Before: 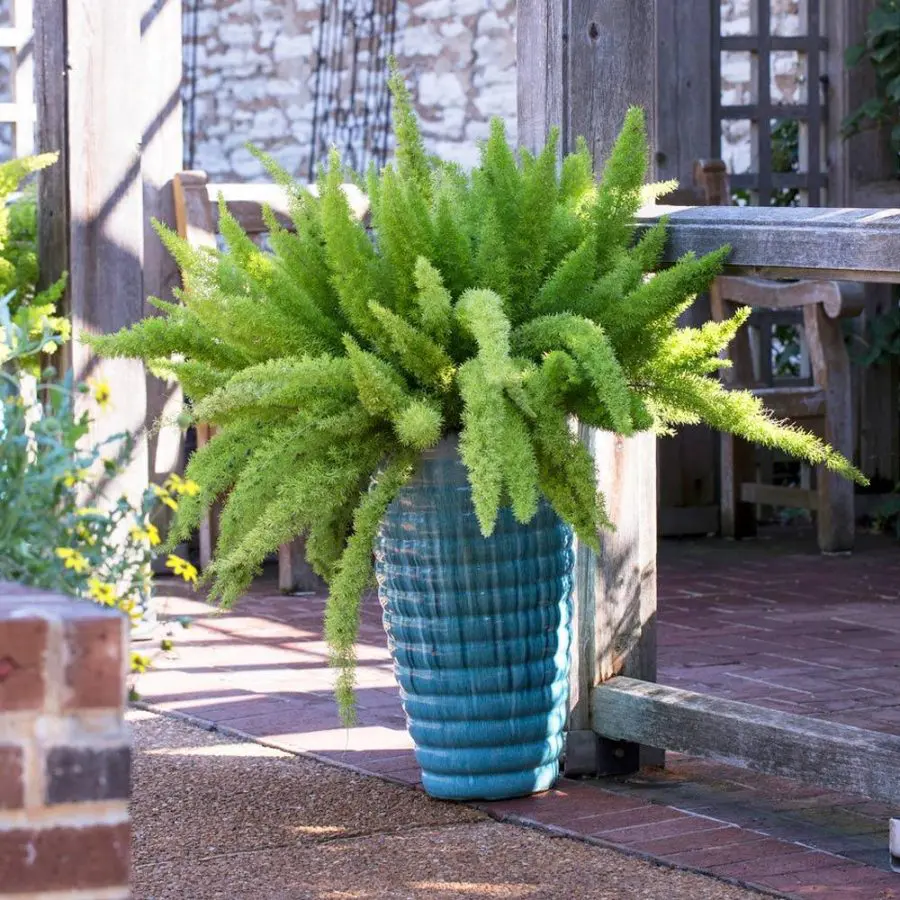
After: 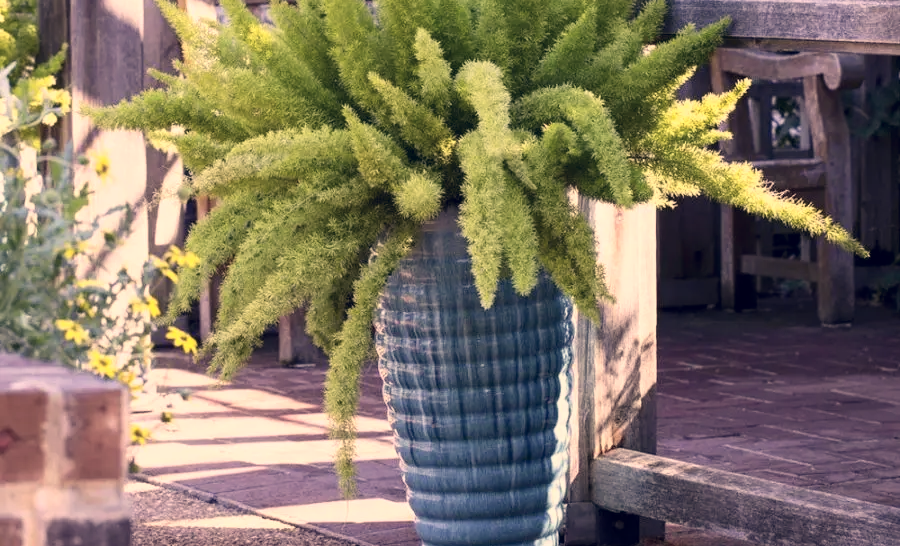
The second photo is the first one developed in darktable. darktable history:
contrast brightness saturation: contrast 0.14
color correction: highlights a* 19.59, highlights b* 27.49, shadows a* 3.46, shadows b* -17.28, saturation 0.73
crop and rotate: top 25.357%, bottom 13.942%
